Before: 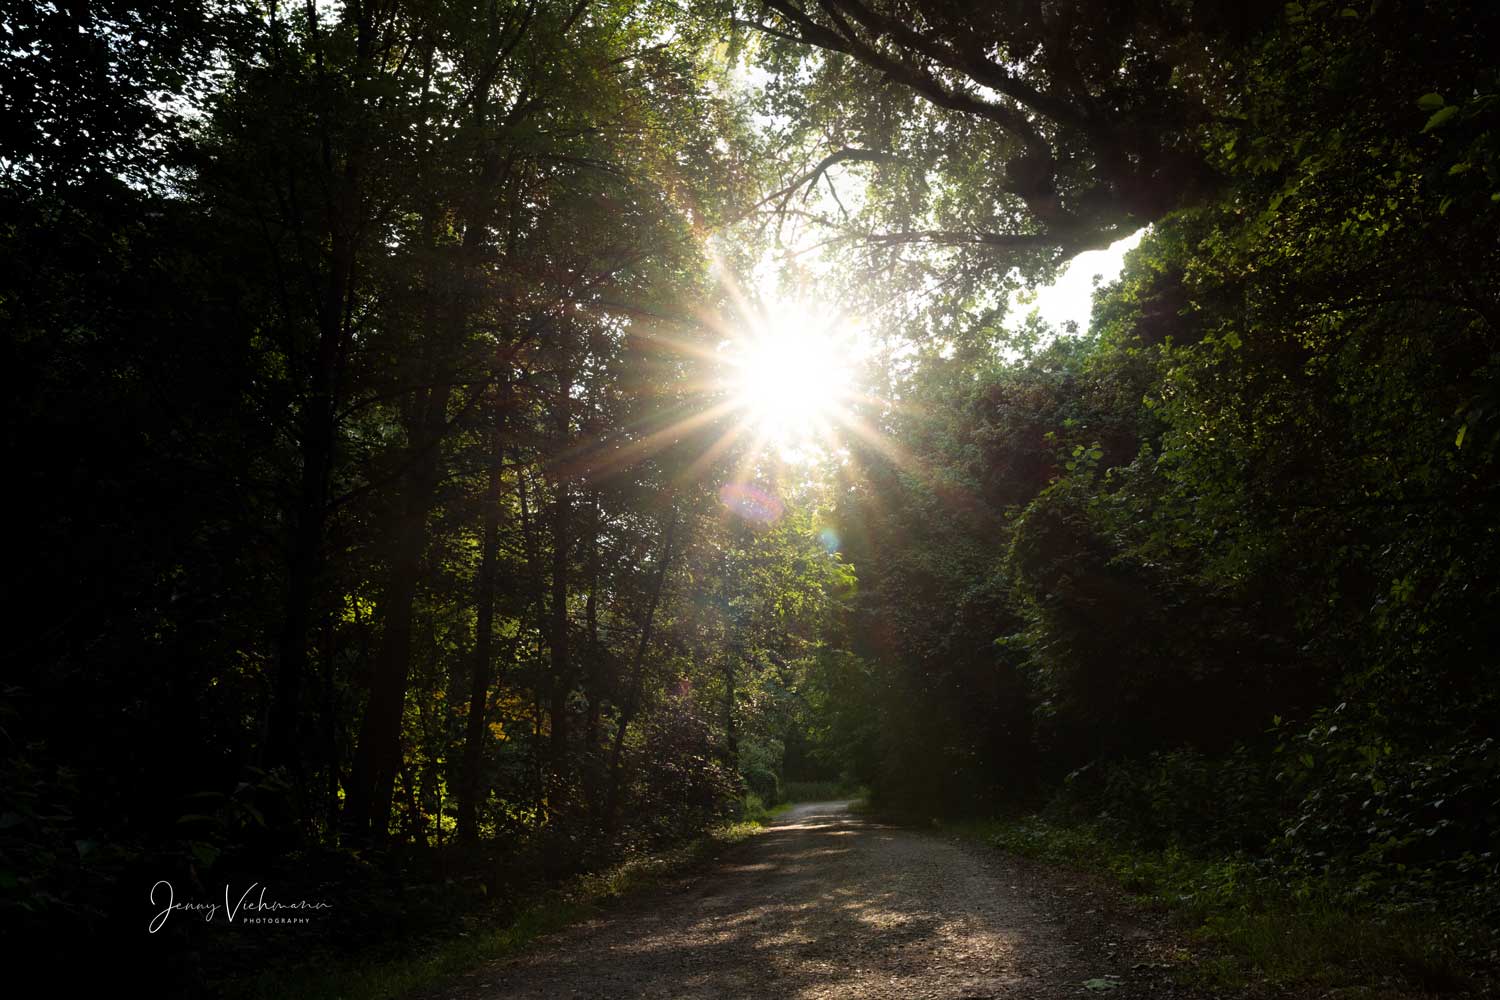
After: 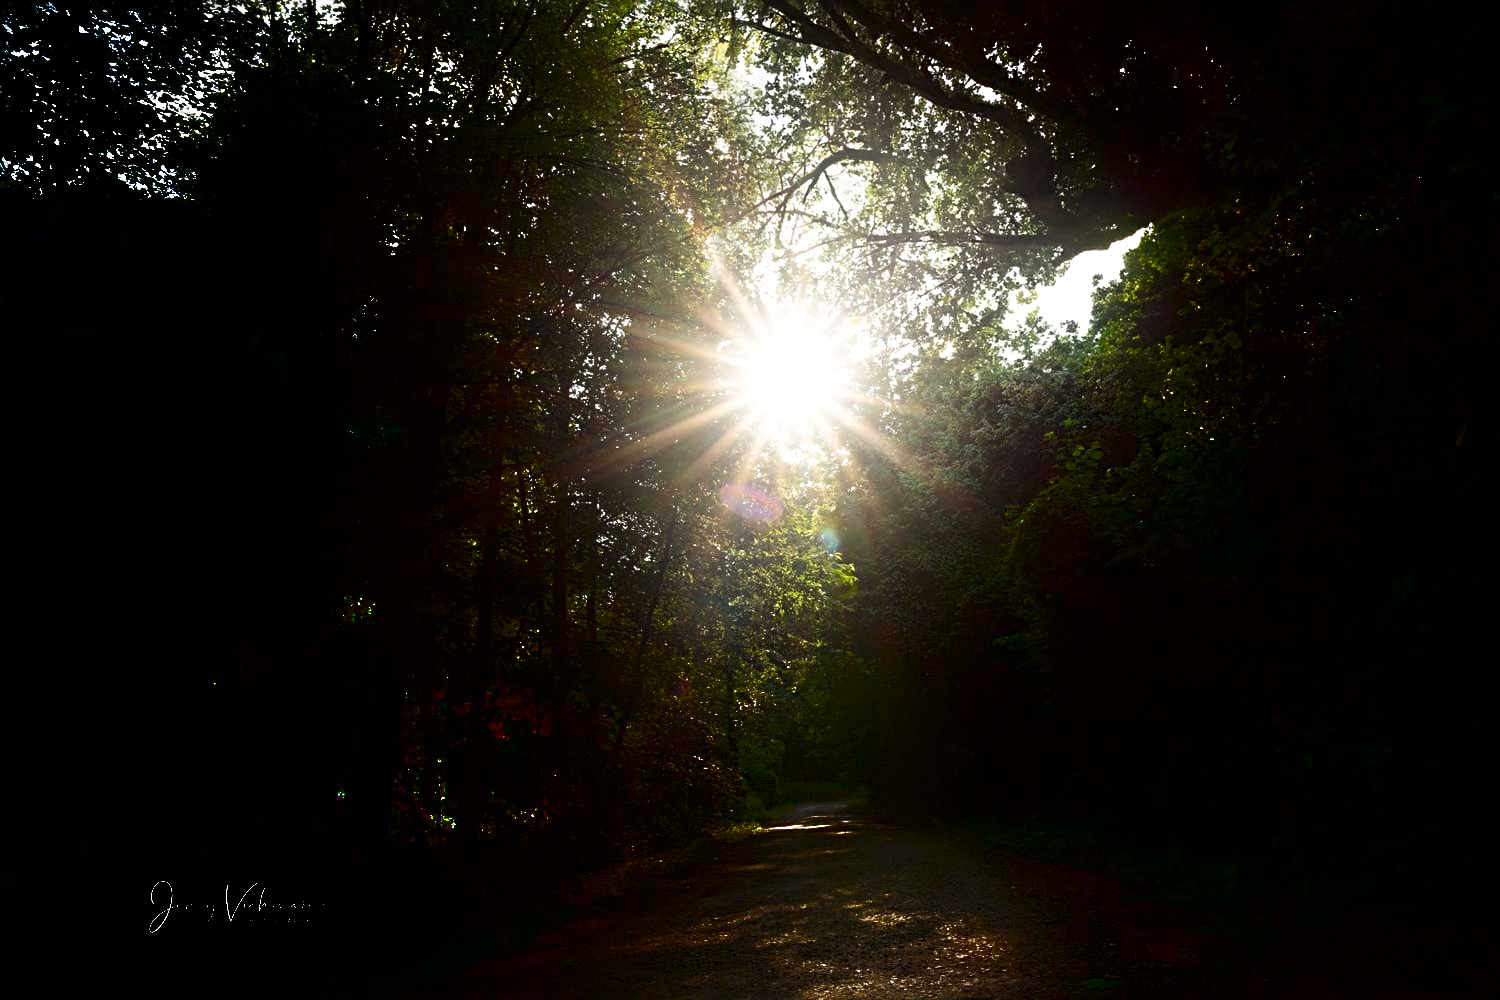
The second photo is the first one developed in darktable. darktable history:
shadows and highlights: shadows -86.93, highlights -35.49, soften with gaussian
sharpen: radius 3.963
